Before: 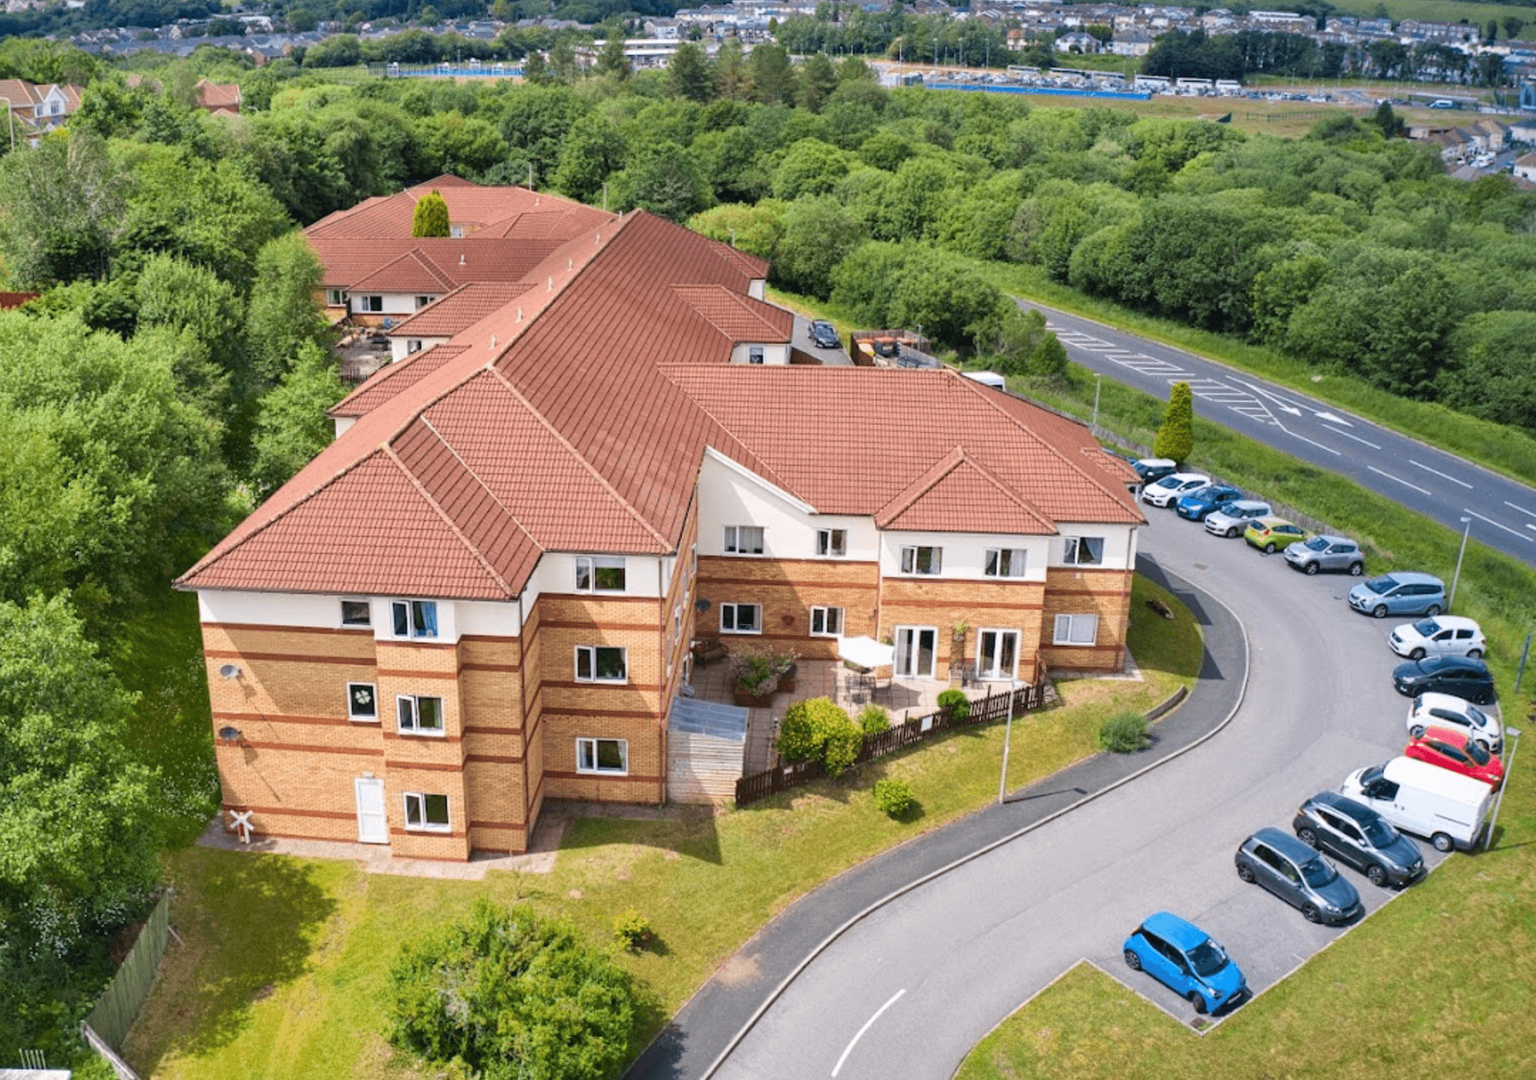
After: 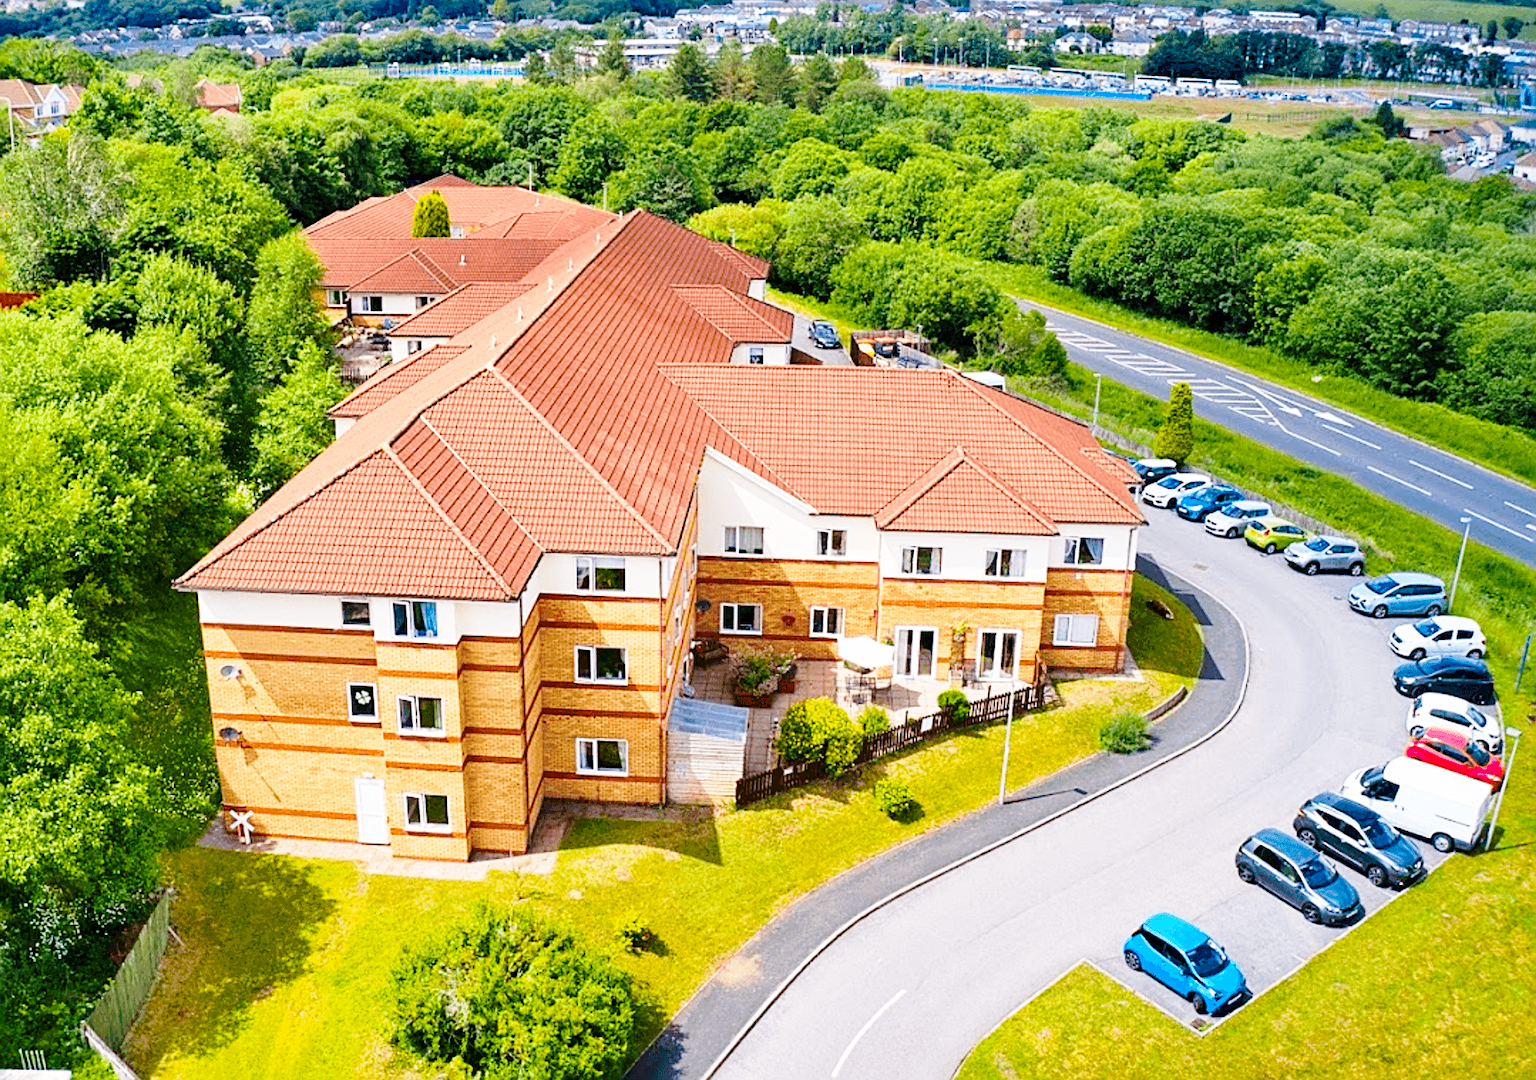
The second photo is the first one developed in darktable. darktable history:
exposure: black level correction 0.007, compensate highlight preservation false
sharpen: radius 2.543, amount 0.636
color balance rgb: perceptual saturation grading › global saturation 25%, global vibrance 20%
base curve: curves: ch0 [(0, 0) (0.028, 0.03) (0.121, 0.232) (0.46, 0.748) (0.859, 0.968) (1, 1)], preserve colors none
